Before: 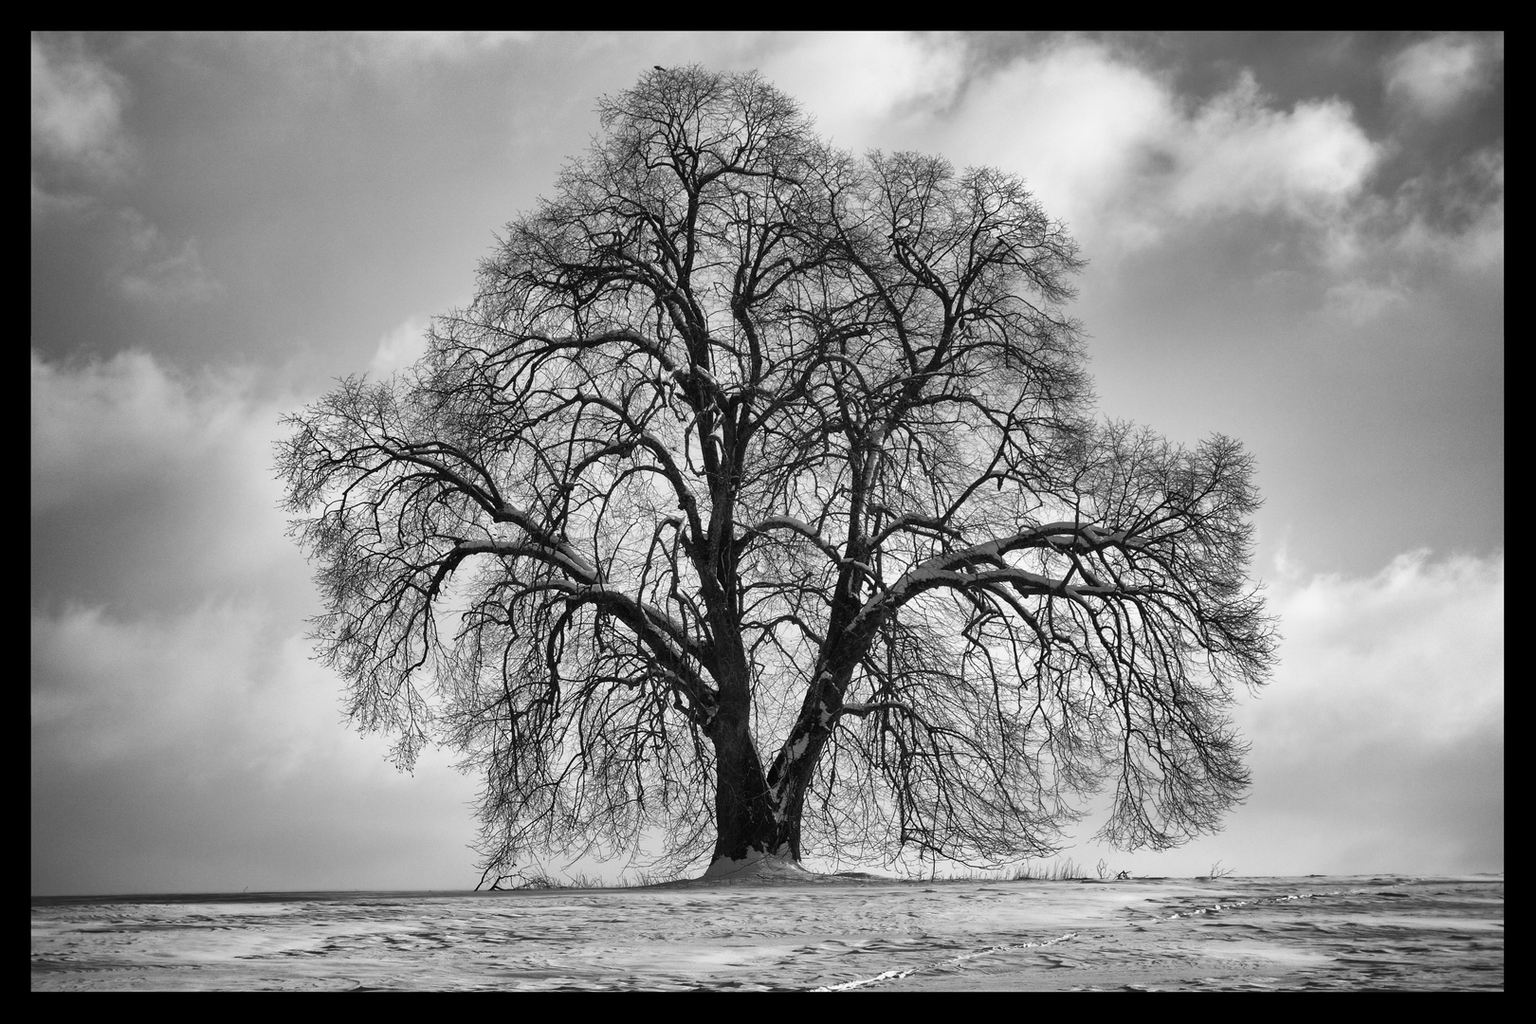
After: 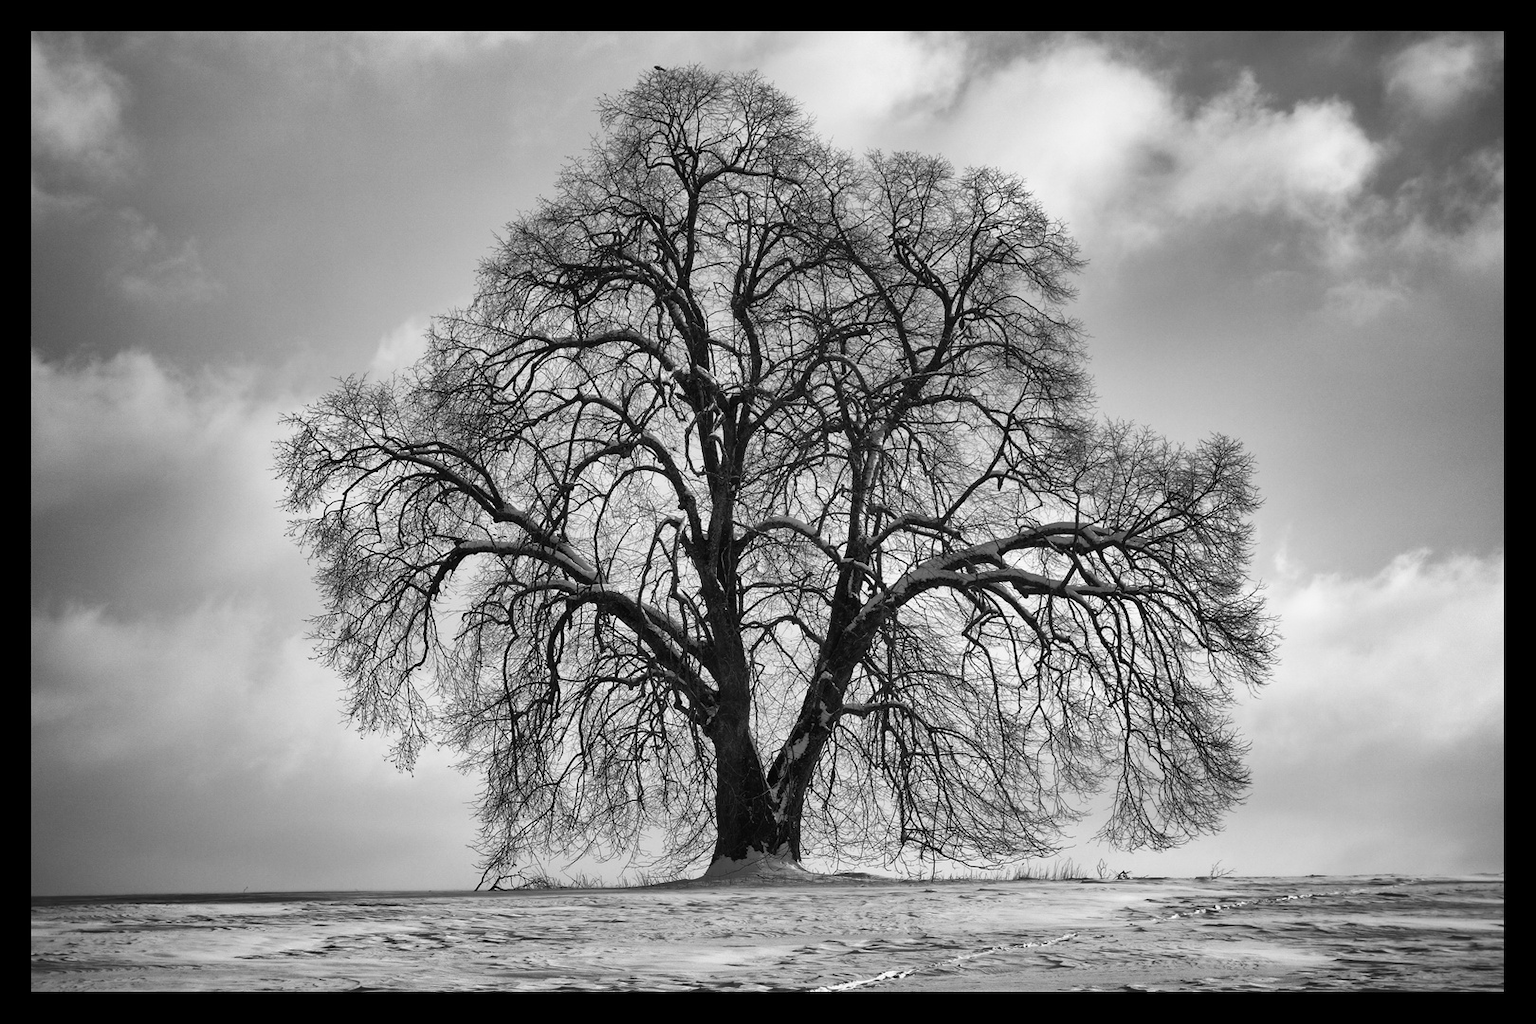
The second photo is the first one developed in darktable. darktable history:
color zones: curves: ch0 [(0.11, 0.396) (0.195, 0.36) (0.25, 0.5) (0.303, 0.412) (0.357, 0.544) (0.75, 0.5) (0.967, 0.328)]; ch1 [(0, 0.468) (0.112, 0.512) (0.202, 0.6) (0.25, 0.5) (0.307, 0.352) (0.357, 0.544) (0.75, 0.5) (0.963, 0.524)]
contrast brightness saturation: saturation -0.05
